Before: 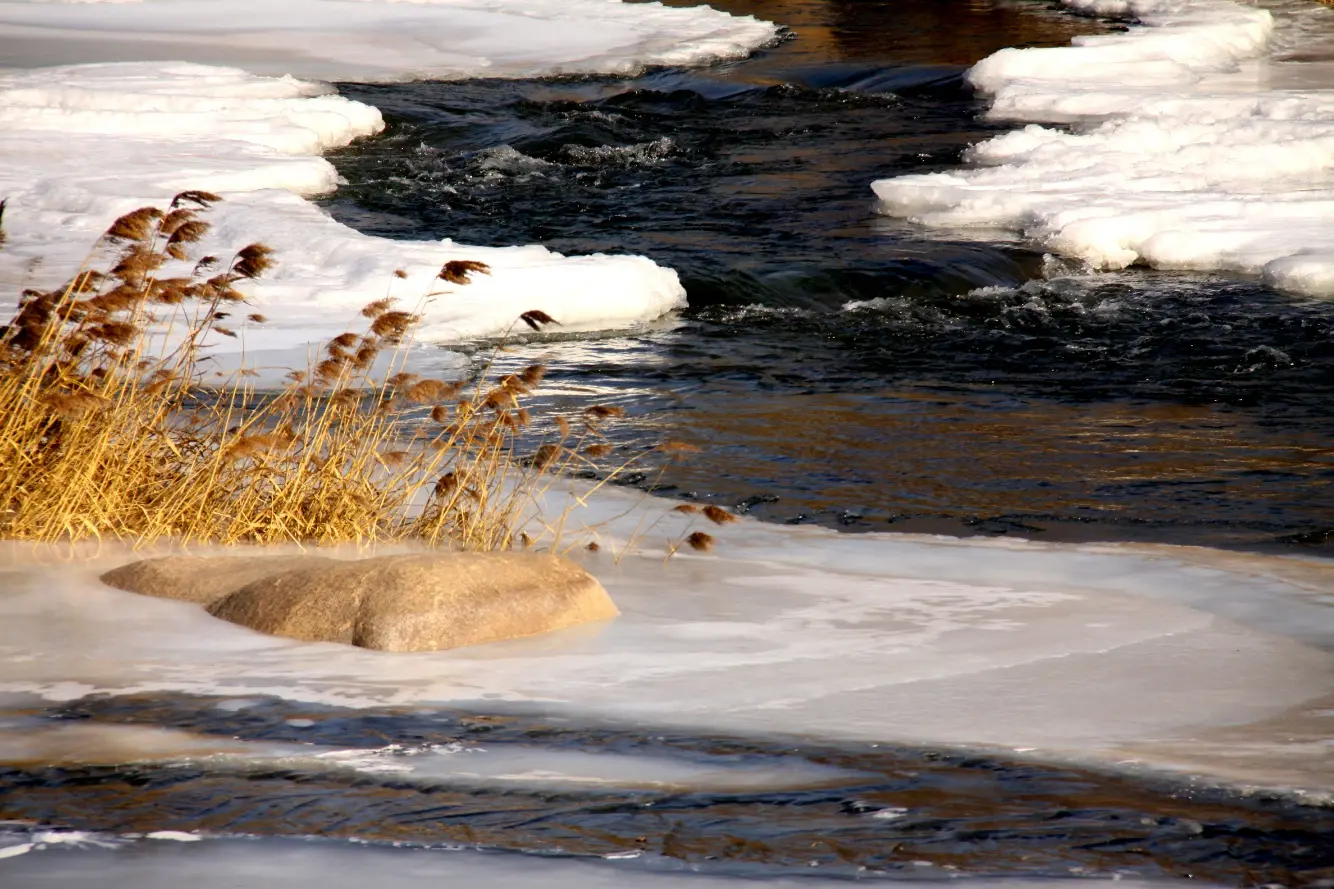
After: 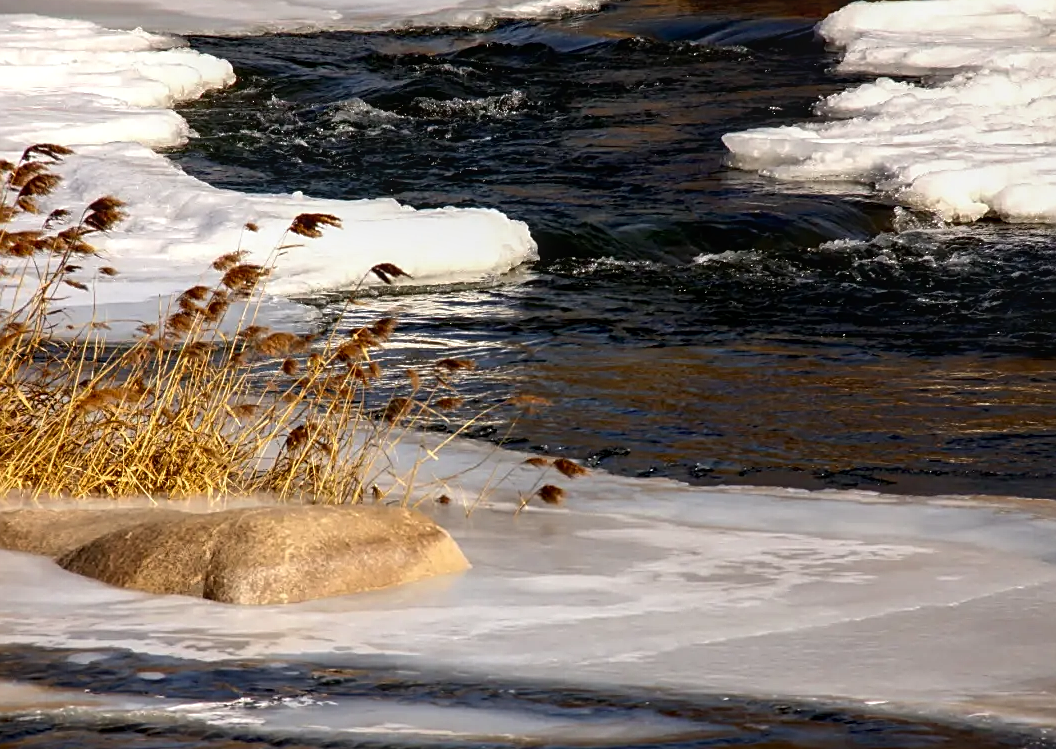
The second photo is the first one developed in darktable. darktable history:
contrast brightness saturation: brightness -0.09
local contrast: on, module defaults
crop: left 11.225%, top 5.381%, right 9.565%, bottom 10.314%
sharpen: on, module defaults
